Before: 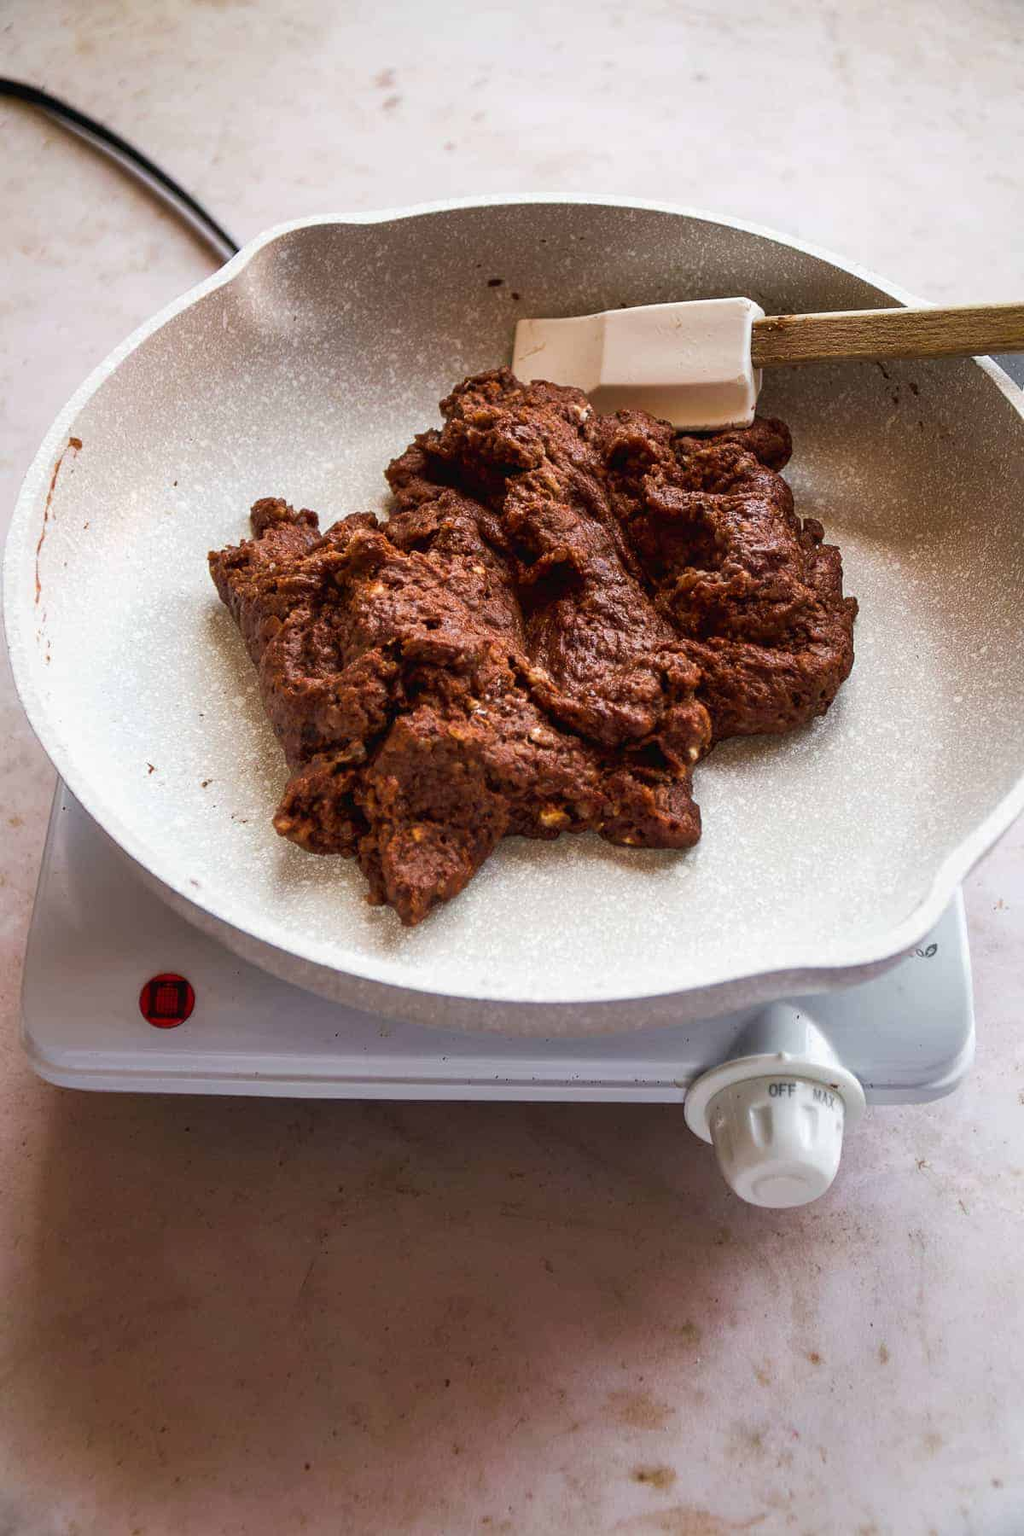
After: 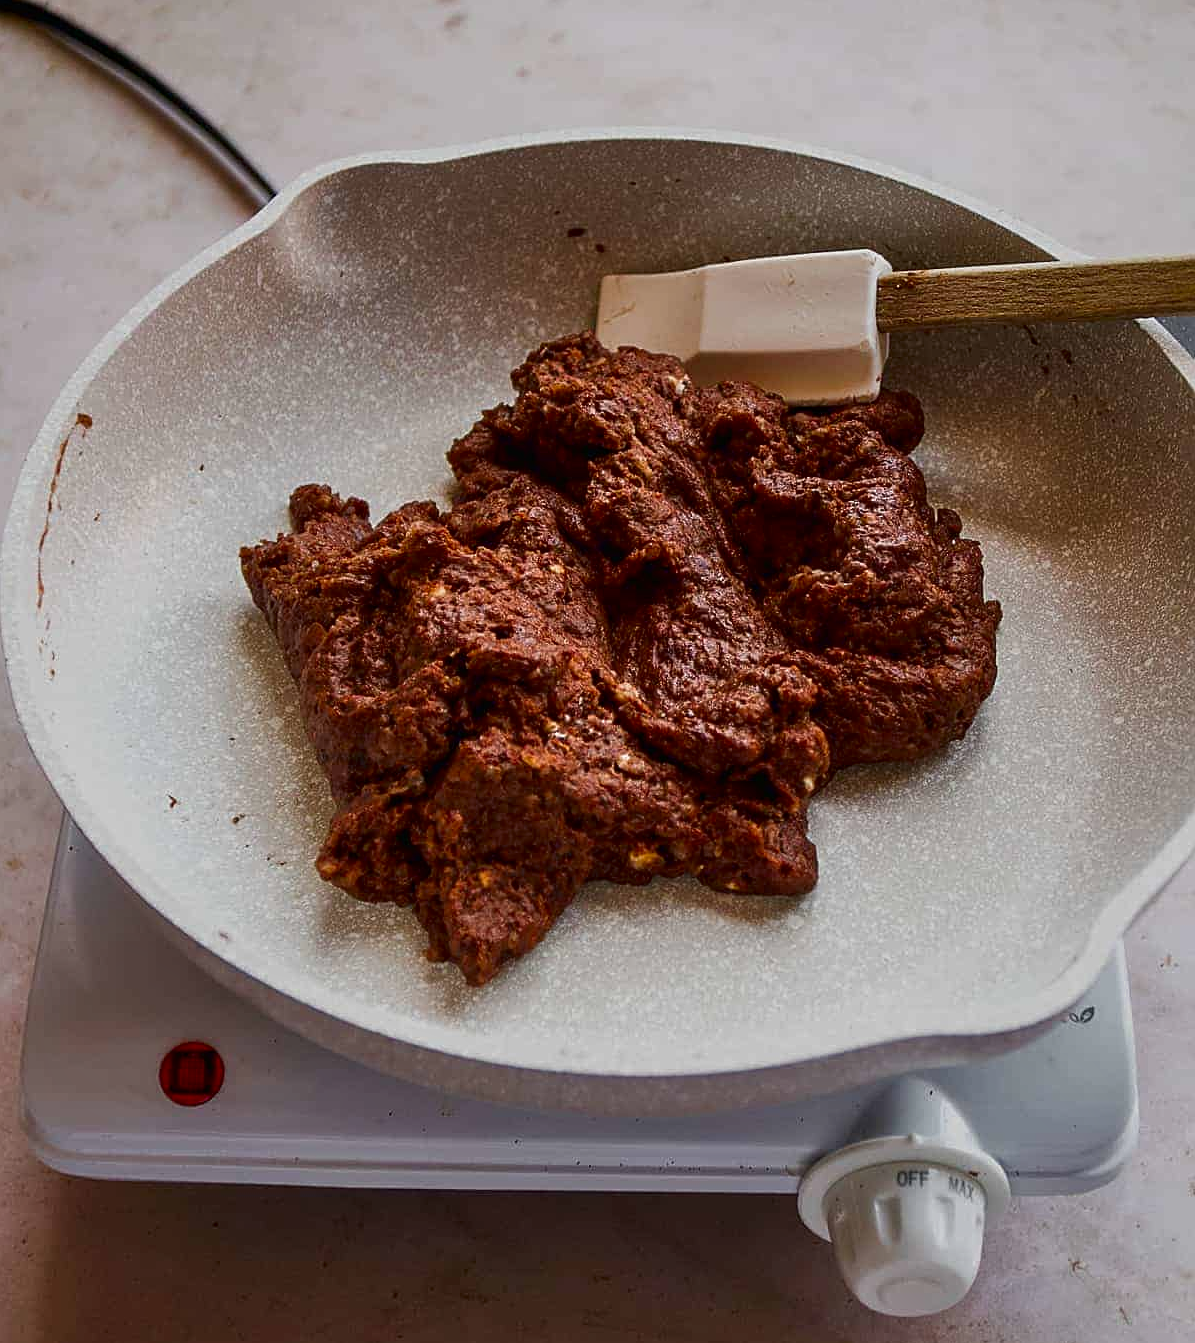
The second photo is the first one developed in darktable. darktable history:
tone equalizer: -8 EV -0.001 EV, -7 EV 0.004 EV, -6 EV -0.02 EV, -5 EV 0.015 EV, -4 EV -0.025 EV, -3 EV 0.017 EV, -2 EV -0.054 EV, -1 EV -0.29 EV, +0 EV -0.58 EV
crop: left 0.353%, top 5.504%, bottom 19.869%
contrast brightness saturation: contrast 0.066, brightness -0.128, saturation 0.062
sharpen: on, module defaults
